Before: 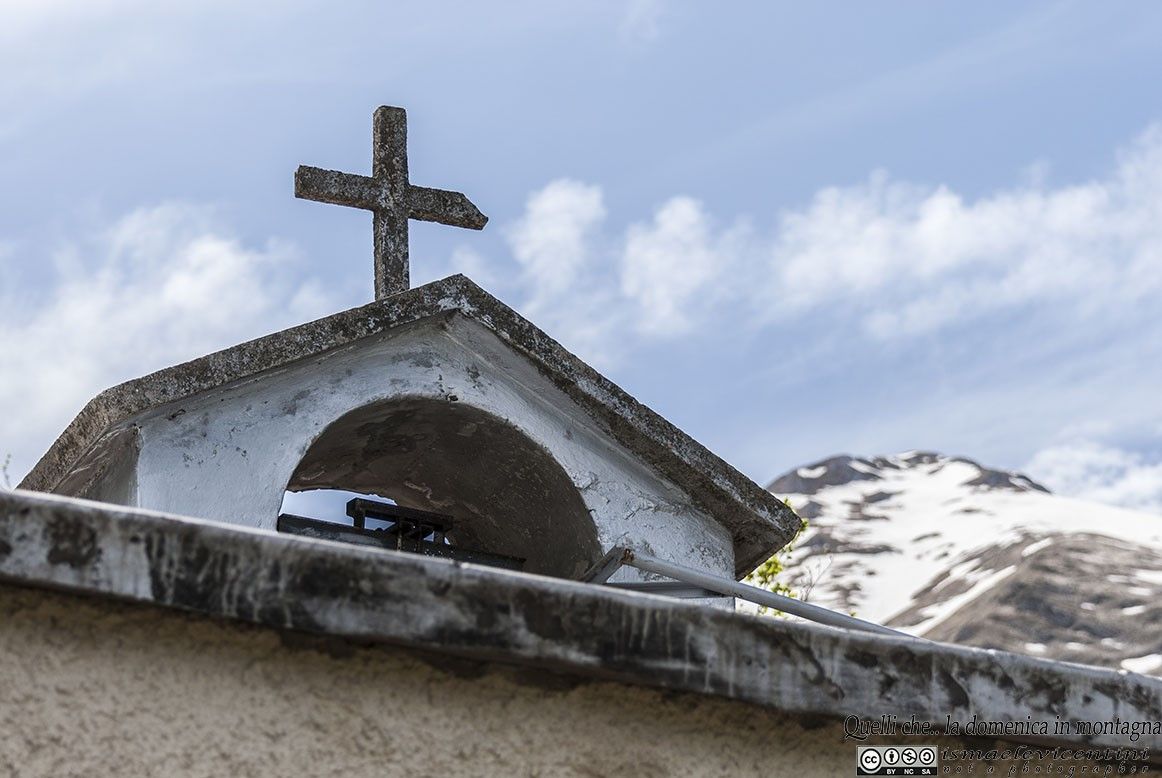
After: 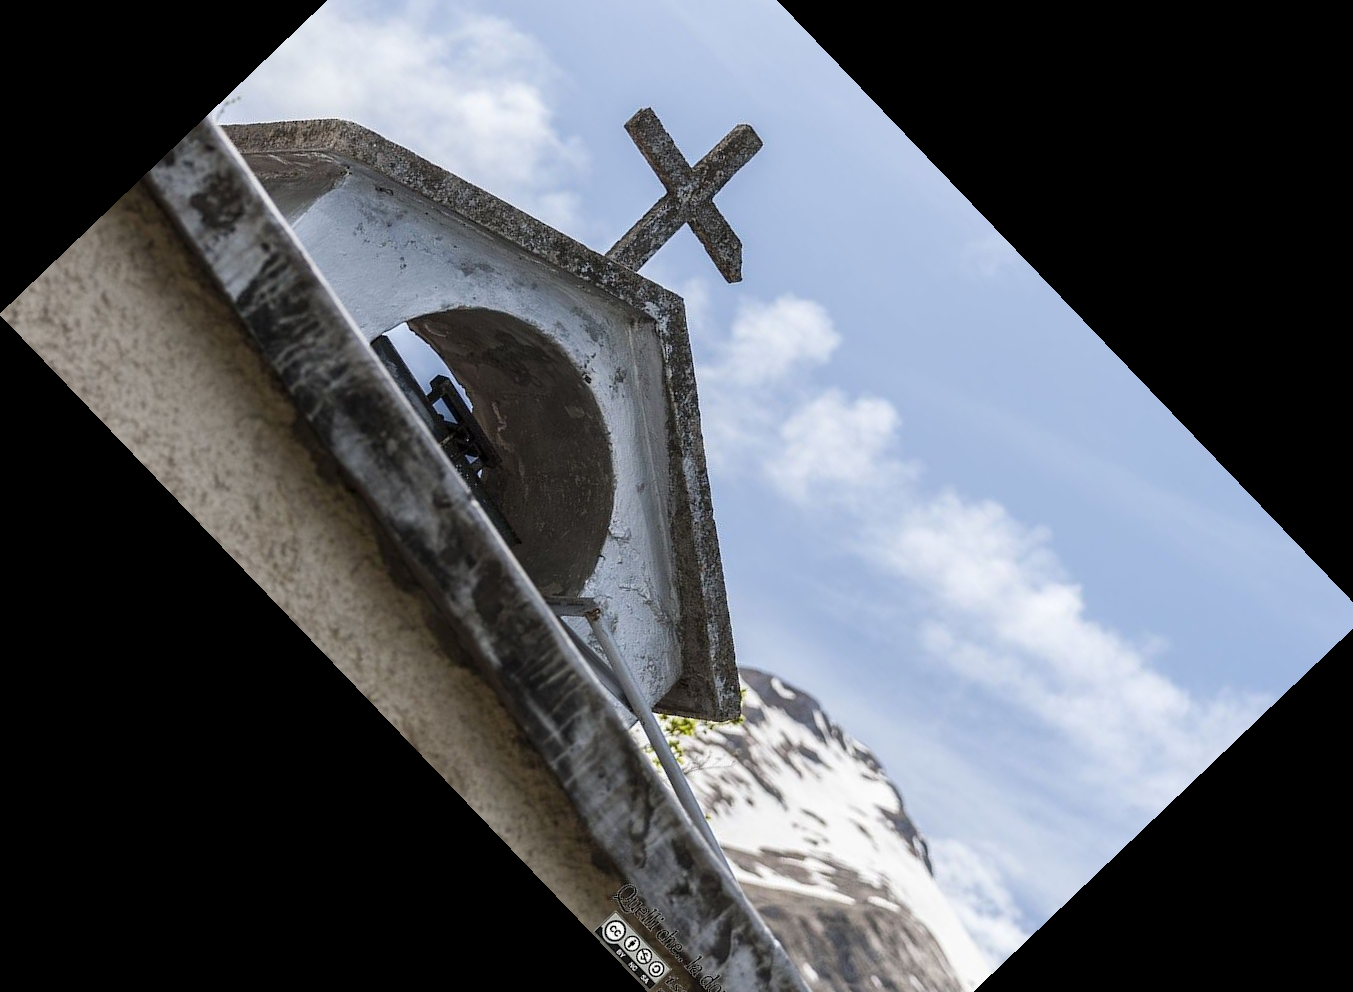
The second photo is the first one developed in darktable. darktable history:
exposure: compensate highlight preservation false
crop and rotate: angle -46.26°, top 16.234%, right 0.912%, bottom 11.704%
